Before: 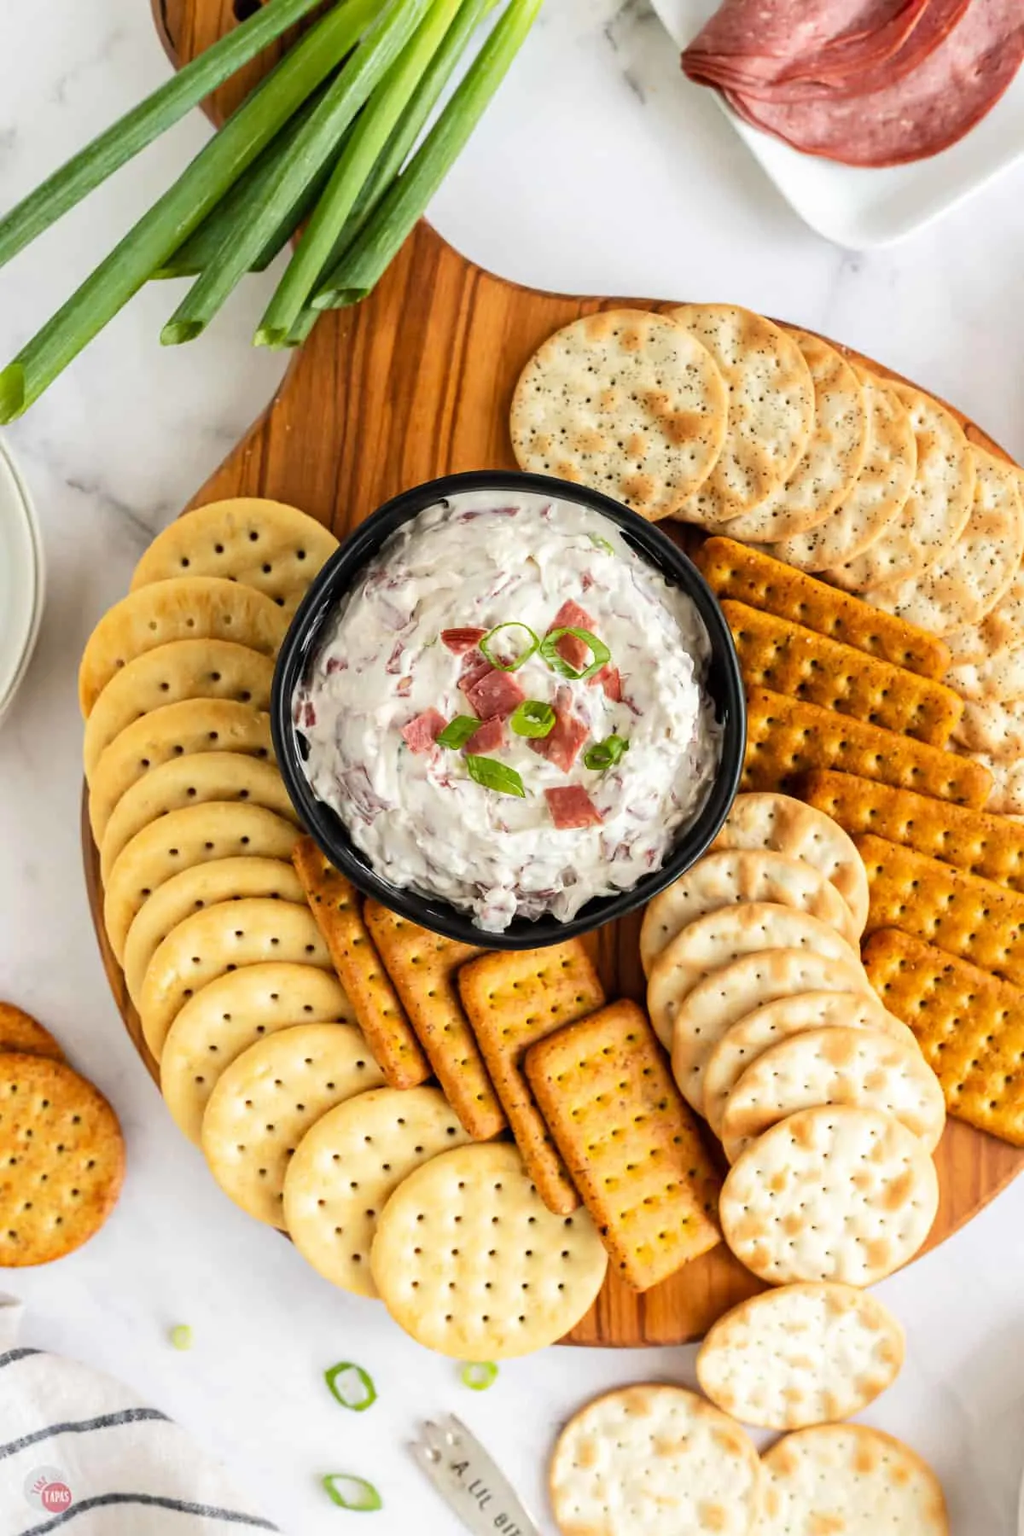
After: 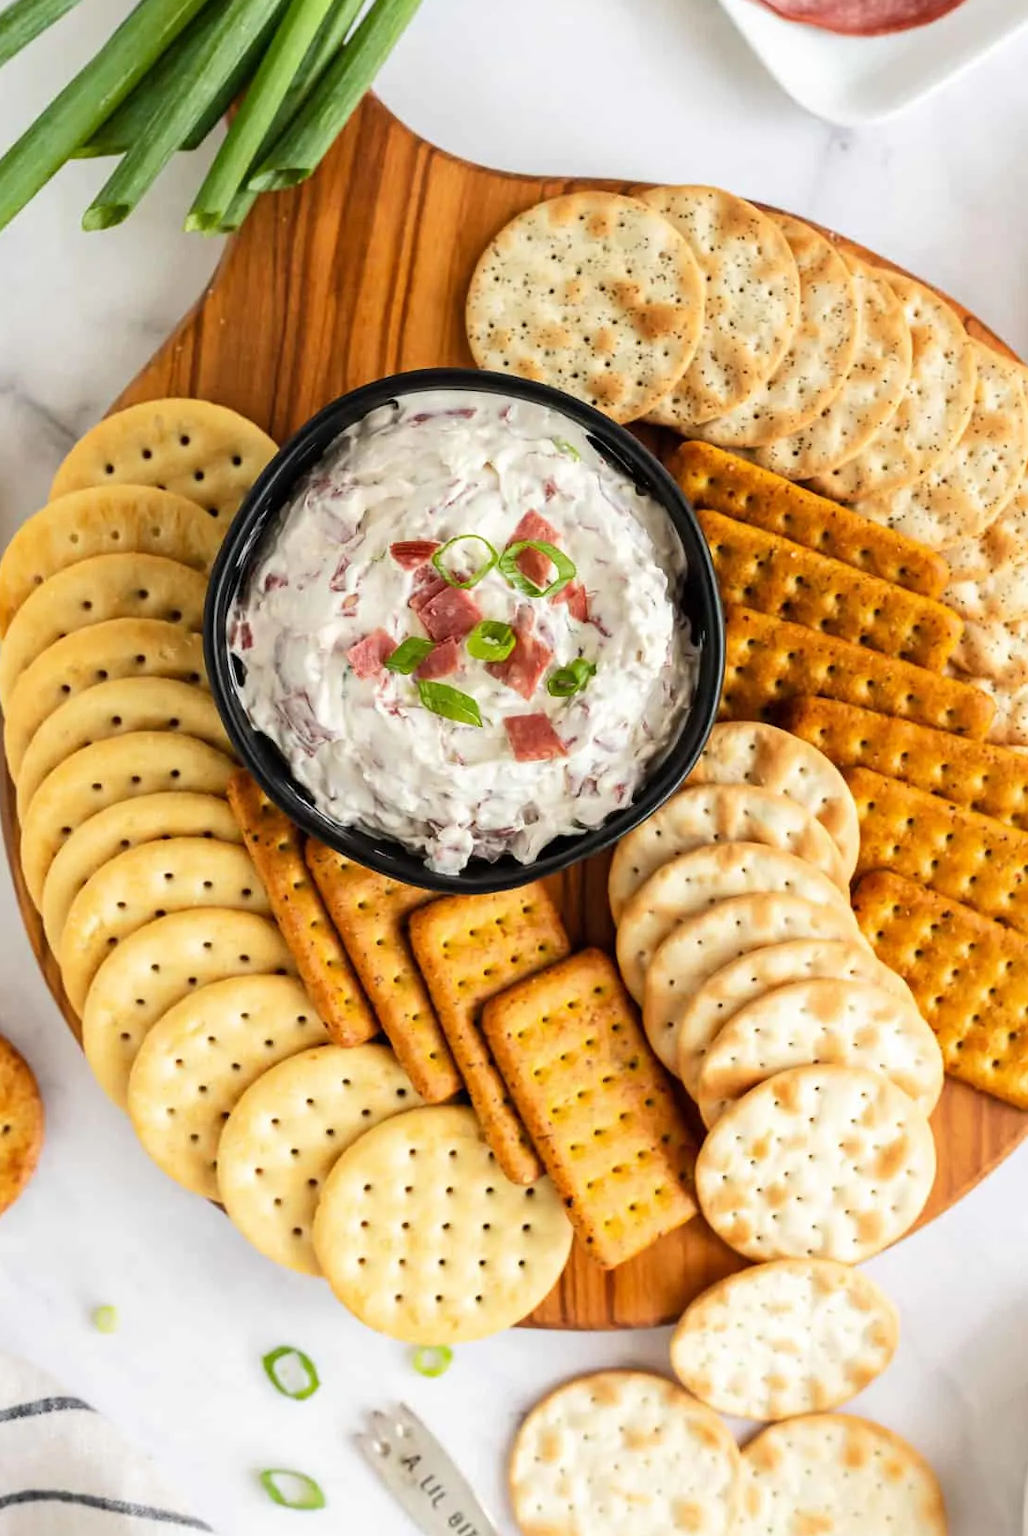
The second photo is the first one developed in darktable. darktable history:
crop and rotate: left 8.405%, top 8.817%
